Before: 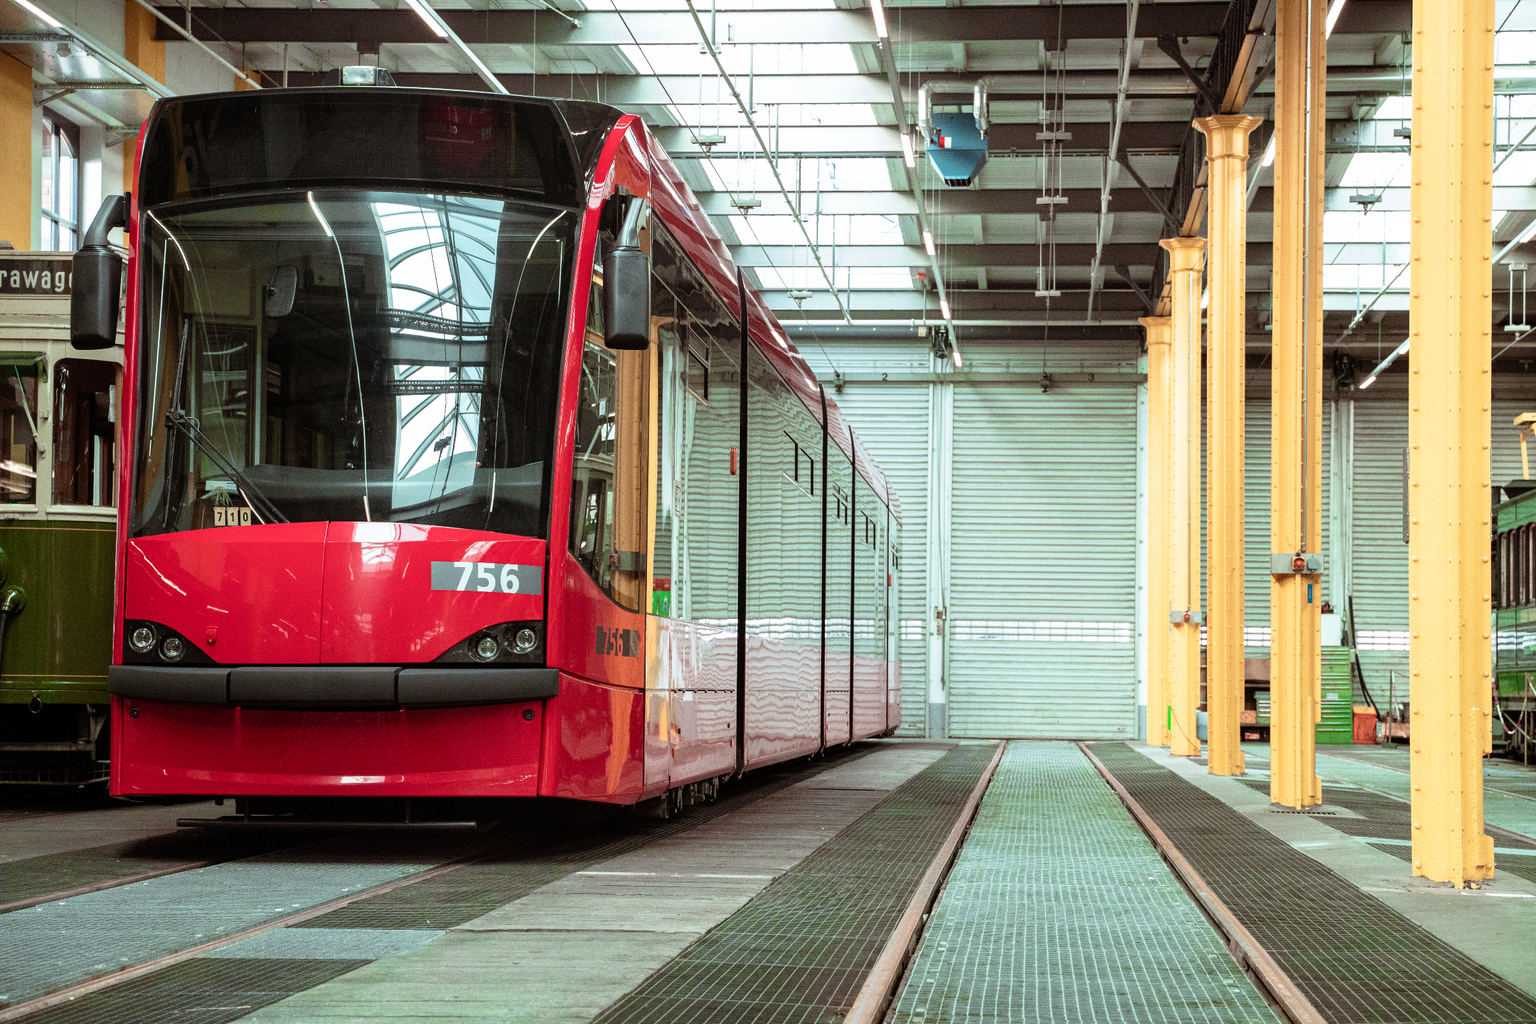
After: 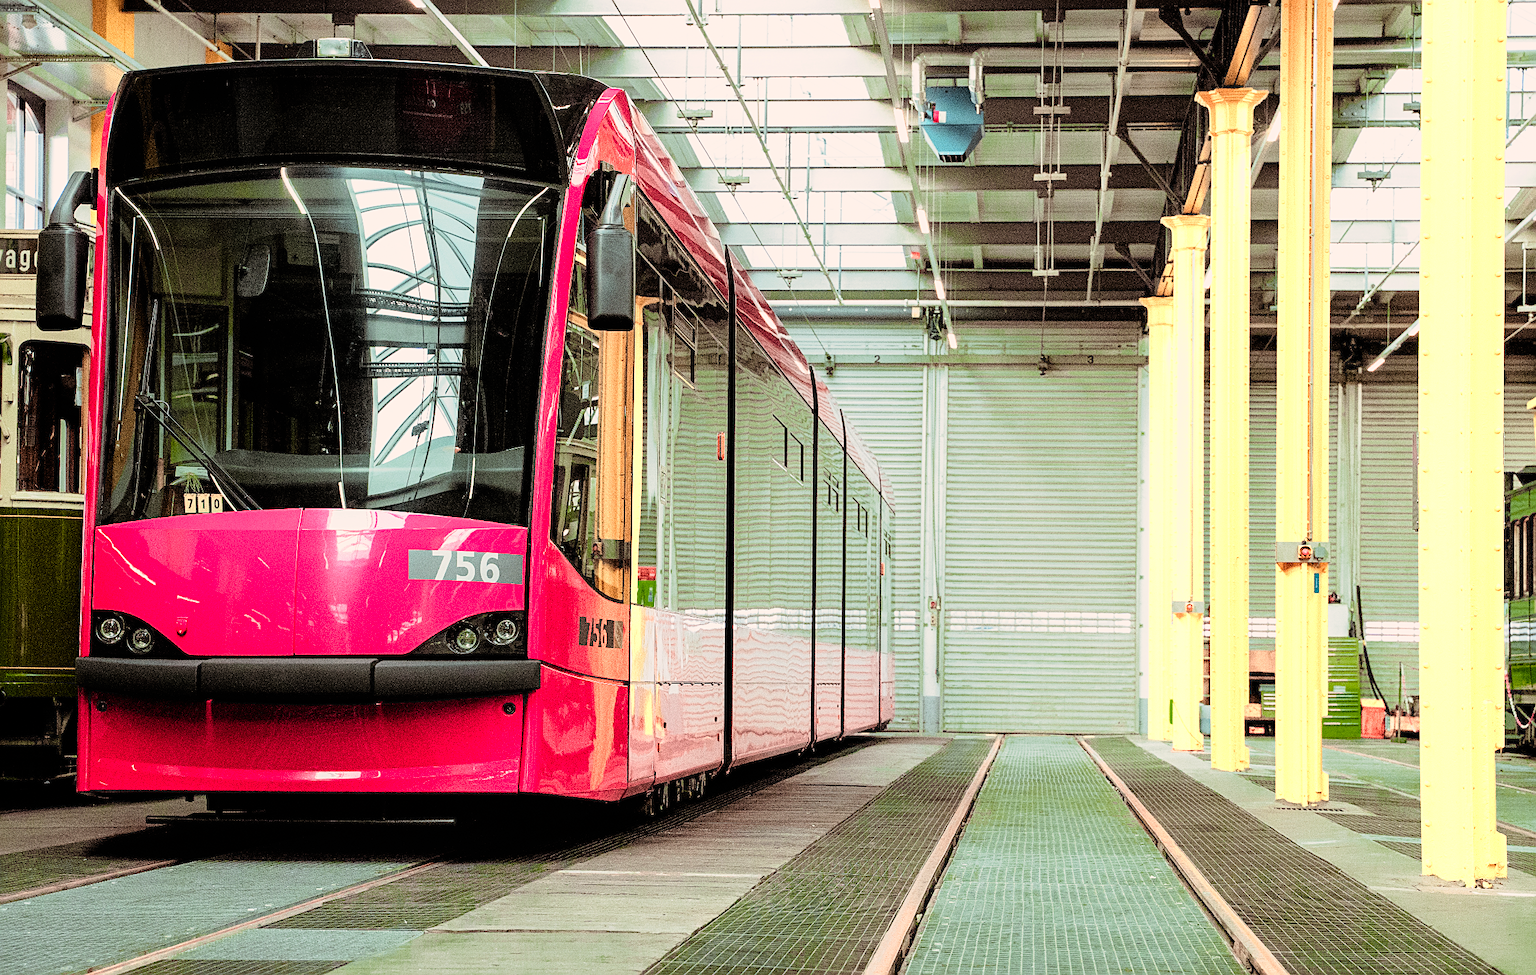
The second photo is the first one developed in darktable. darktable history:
exposure: compensate highlight preservation false
crop: left 2.337%, top 2.875%, right 0.869%, bottom 4.881%
contrast brightness saturation: contrast 0.042, saturation 0.159
sharpen: amount 0.495
color zones: curves: ch0 [(0.099, 0.624) (0.257, 0.596) (0.384, 0.376) (0.529, 0.492) (0.697, 0.564) (0.768, 0.532) (0.908, 0.644)]; ch1 [(0.112, 0.564) (0.254, 0.612) (0.432, 0.676) (0.592, 0.456) (0.743, 0.684) (0.888, 0.536)]; ch2 [(0.25, 0.5) (0.469, 0.36) (0.75, 0.5)]
filmic rgb: black relative exposure -8.52 EV, white relative exposure 5.57 EV, hardness 3.36, contrast 1.014, add noise in highlights 0.001, preserve chrominance luminance Y, color science v3 (2019), use custom middle-gray values true, contrast in highlights soft
tone equalizer: -8 EV -0.747 EV, -7 EV -0.694 EV, -6 EV -0.625 EV, -5 EV -0.412 EV, -3 EV 0.387 EV, -2 EV 0.6 EV, -1 EV 0.701 EV, +0 EV 0.763 EV
color correction: highlights a* 3.92, highlights b* 5.13
